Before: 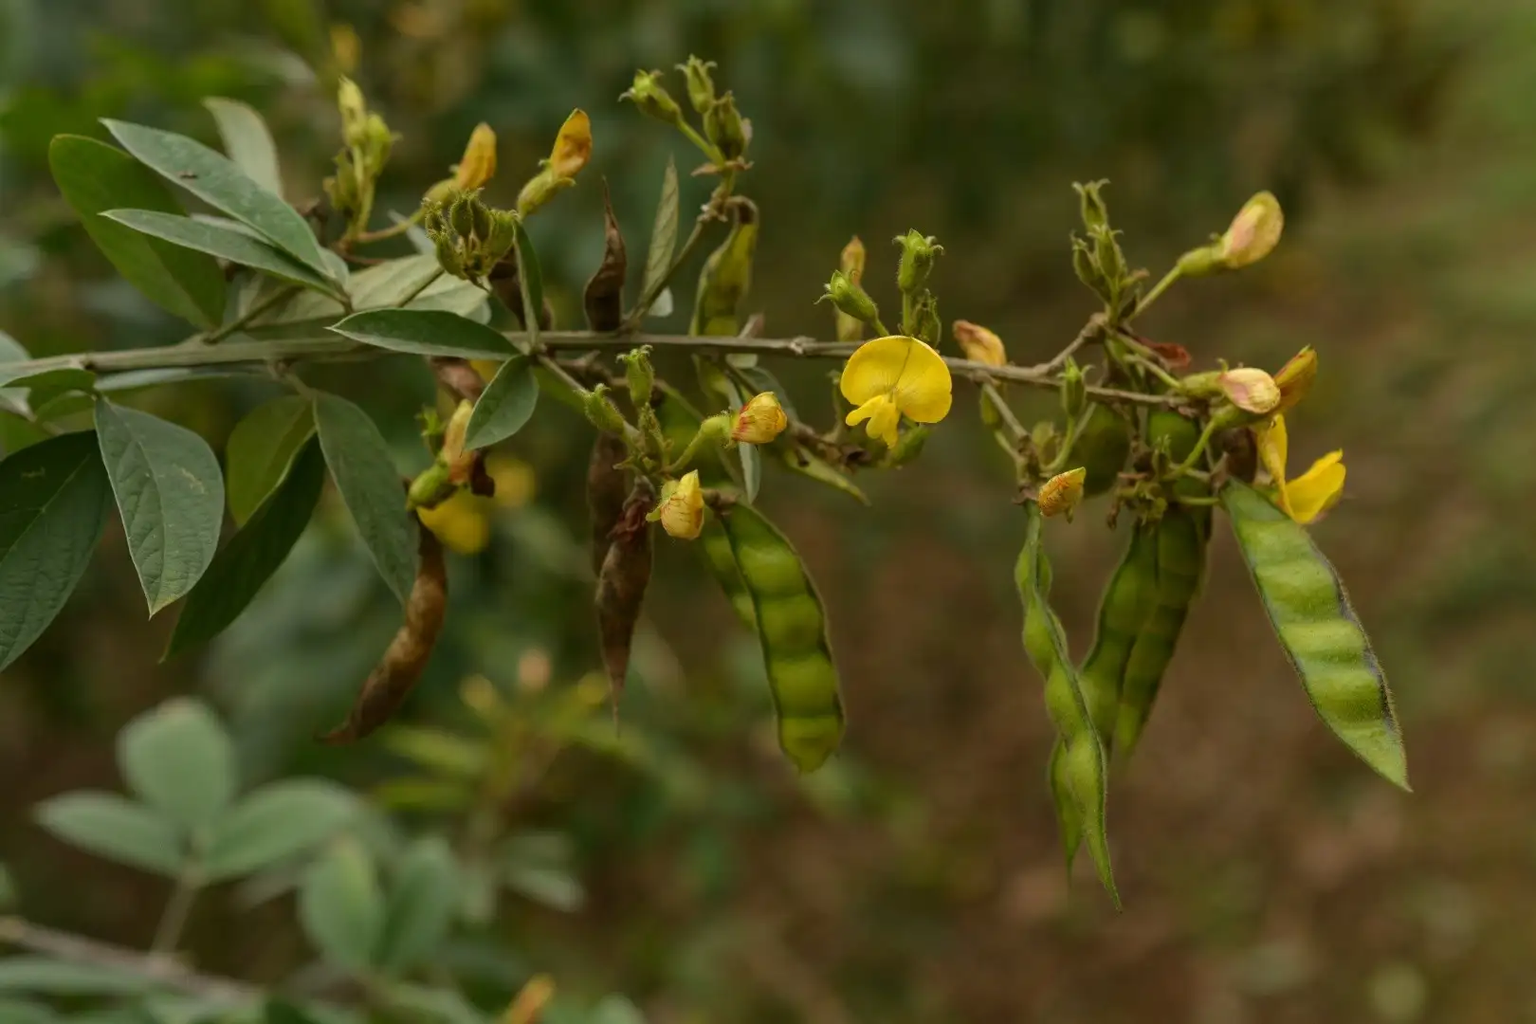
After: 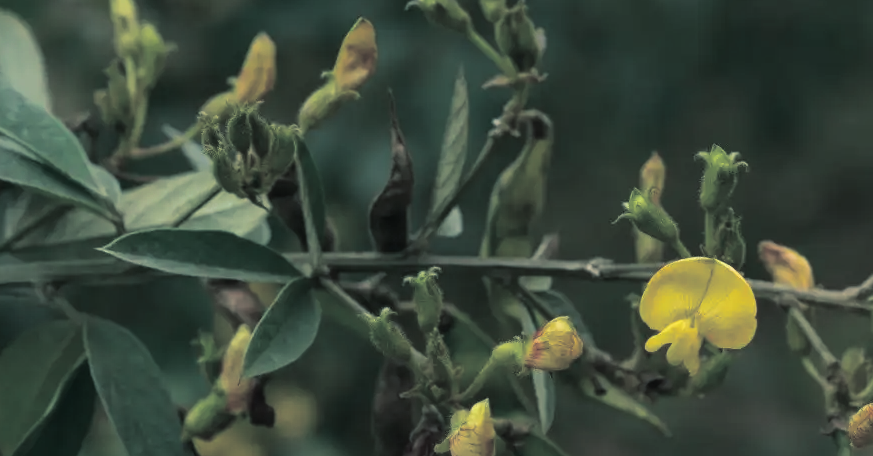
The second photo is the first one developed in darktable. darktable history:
color calibration: x 0.37, y 0.382, temperature 4313.32 K
crop: left 15.306%, top 9.065%, right 30.789%, bottom 48.638%
exposure: black level correction -0.001, exposure 0.08 EV, compensate highlight preservation false
split-toning: shadows › hue 205.2°, shadows › saturation 0.29, highlights › hue 50.4°, highlights › saturation 0.38, balance -49.9
